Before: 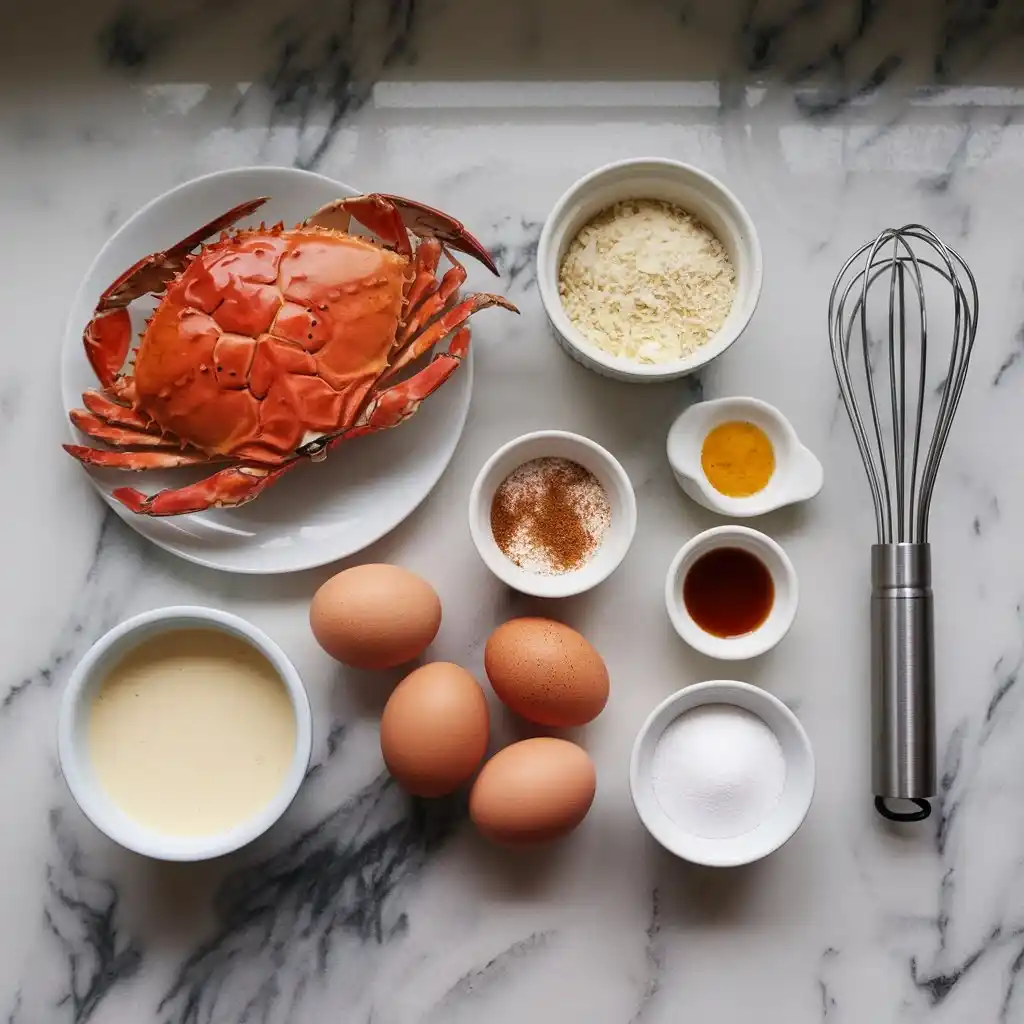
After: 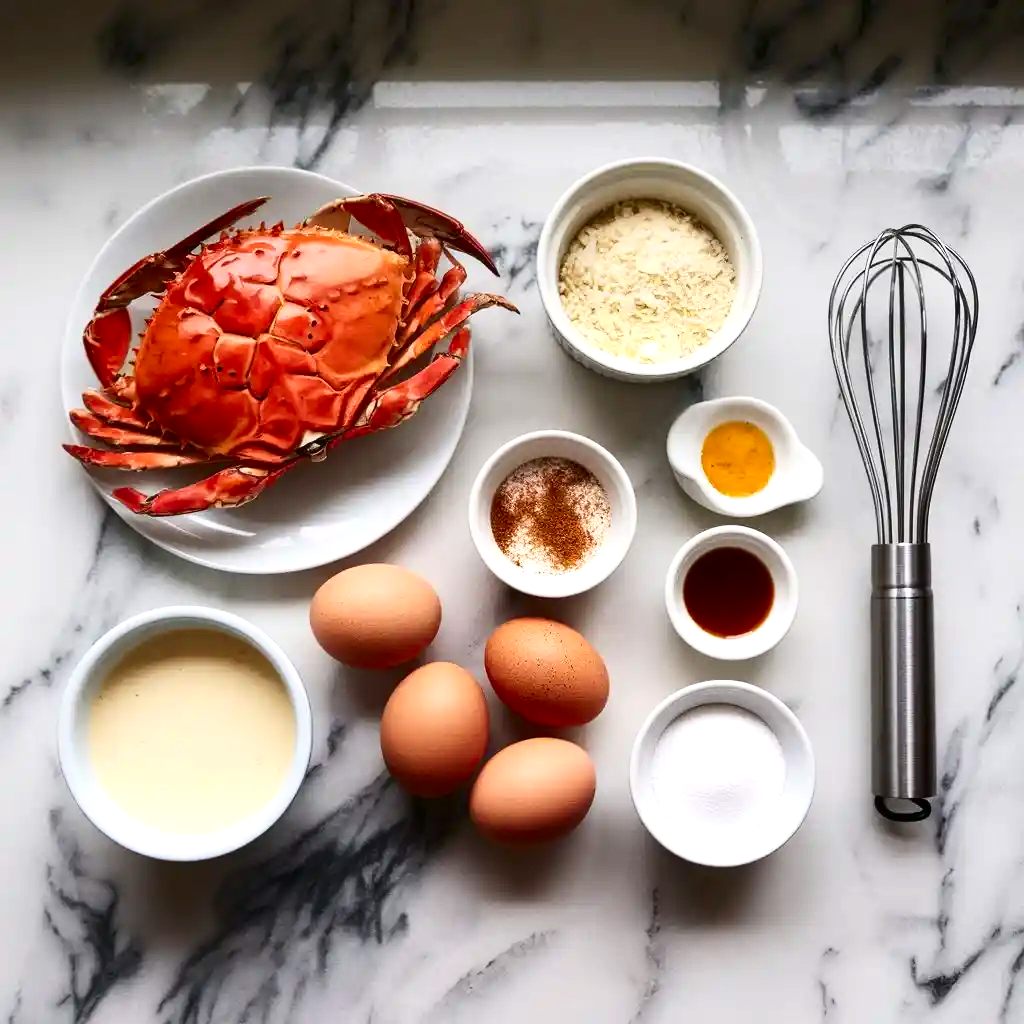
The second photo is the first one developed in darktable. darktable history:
contrast brightness saturation: contrast 0.197, brightness -0.101, saturation 0.102
exposure: black level correction 0, exposure 0.499 EV, compensate highlight preservation false
